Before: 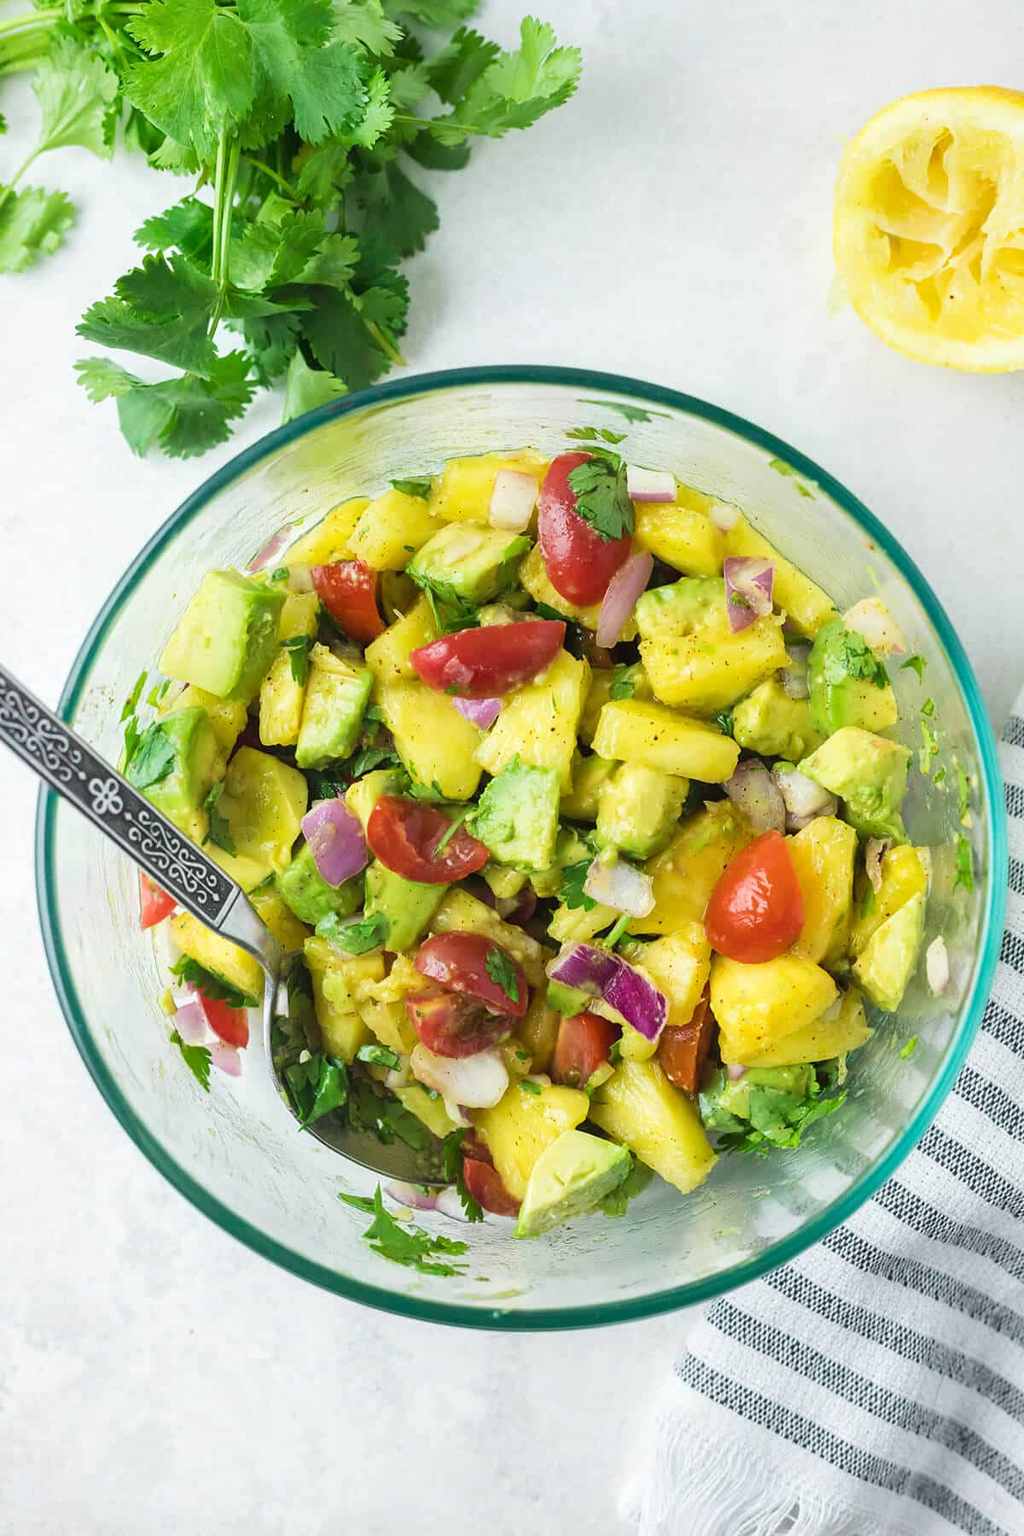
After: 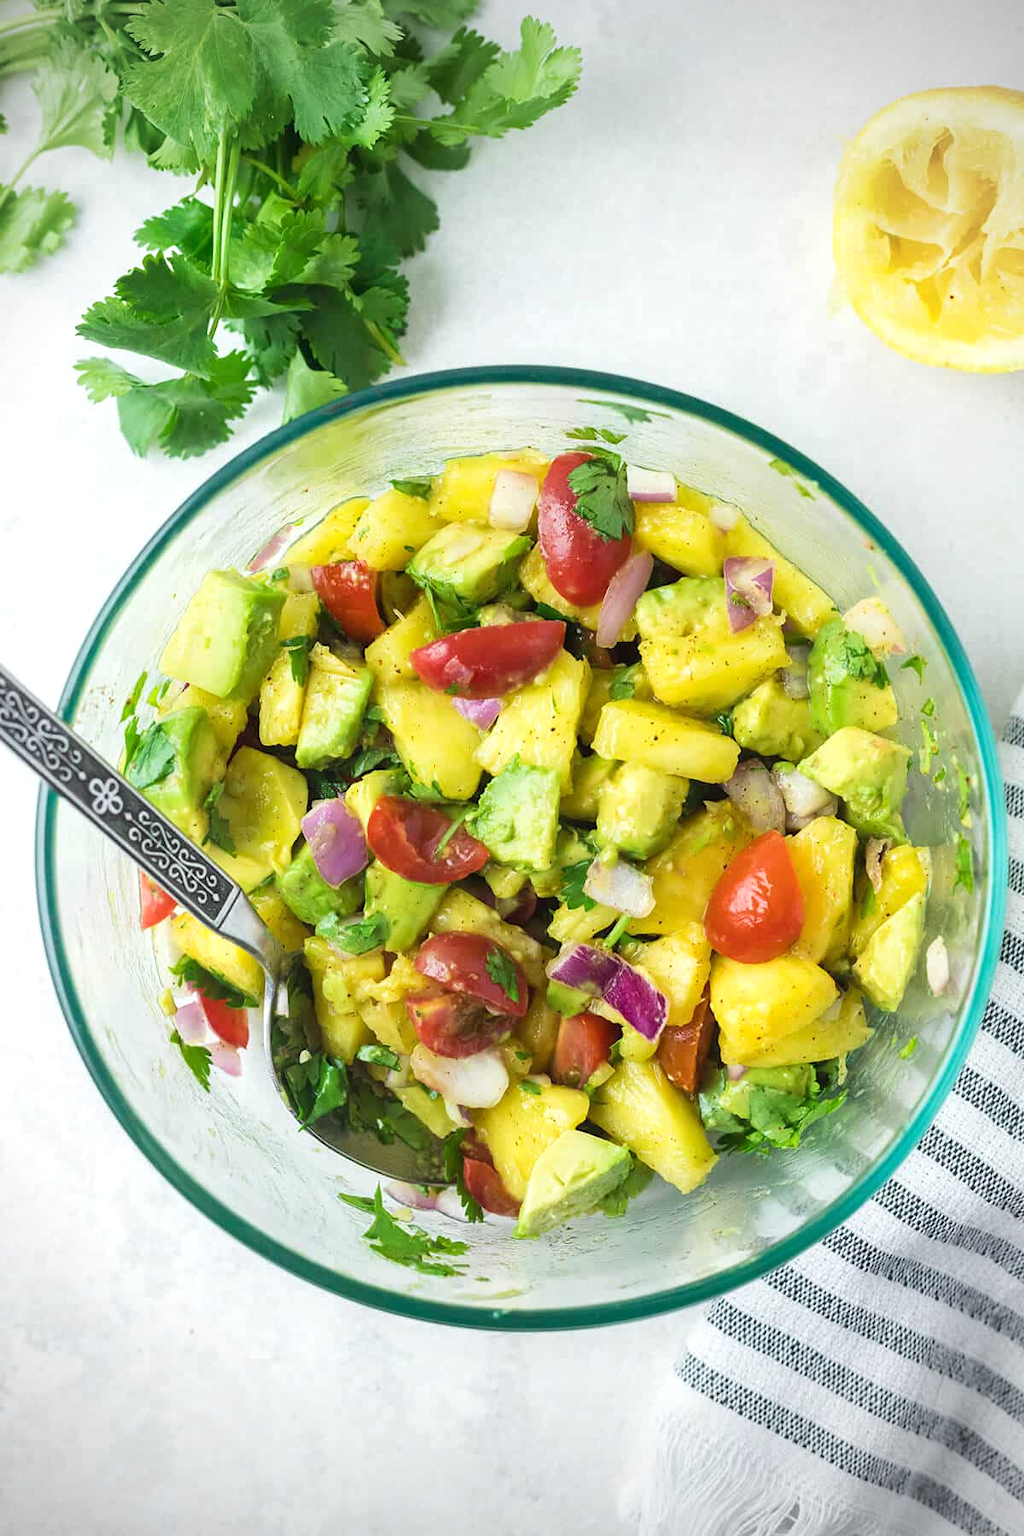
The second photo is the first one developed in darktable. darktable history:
vignetting: unbound false
exposure: exposure 0.128 EV, compensate highlight preservation false
